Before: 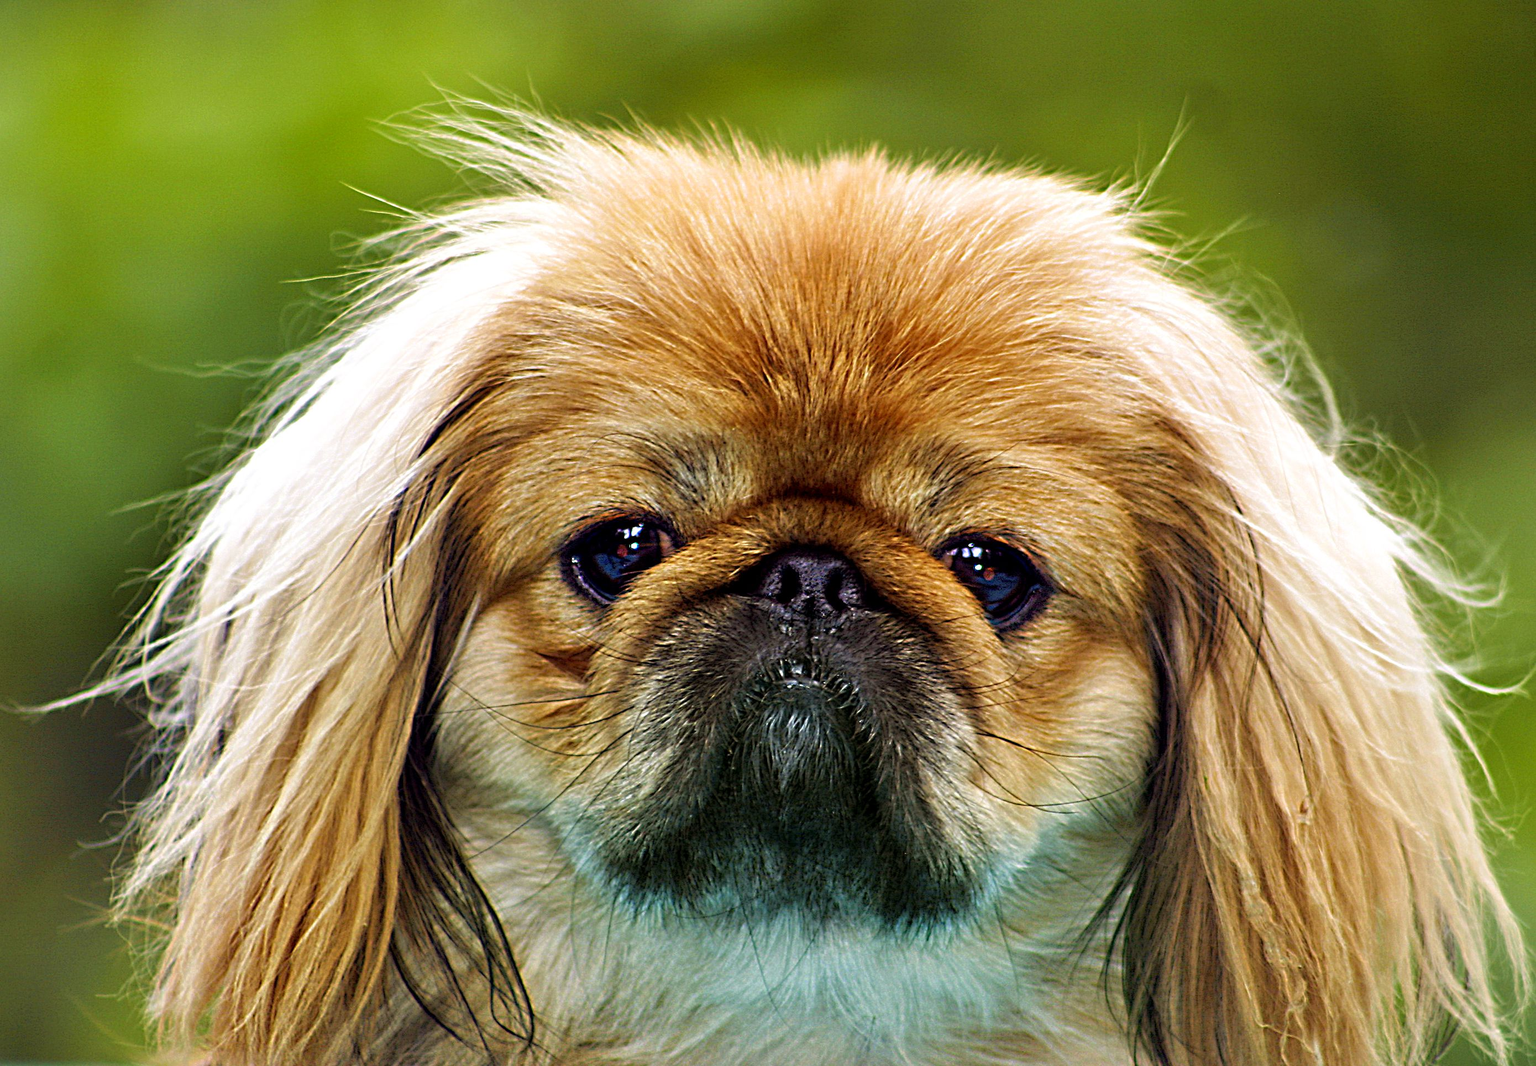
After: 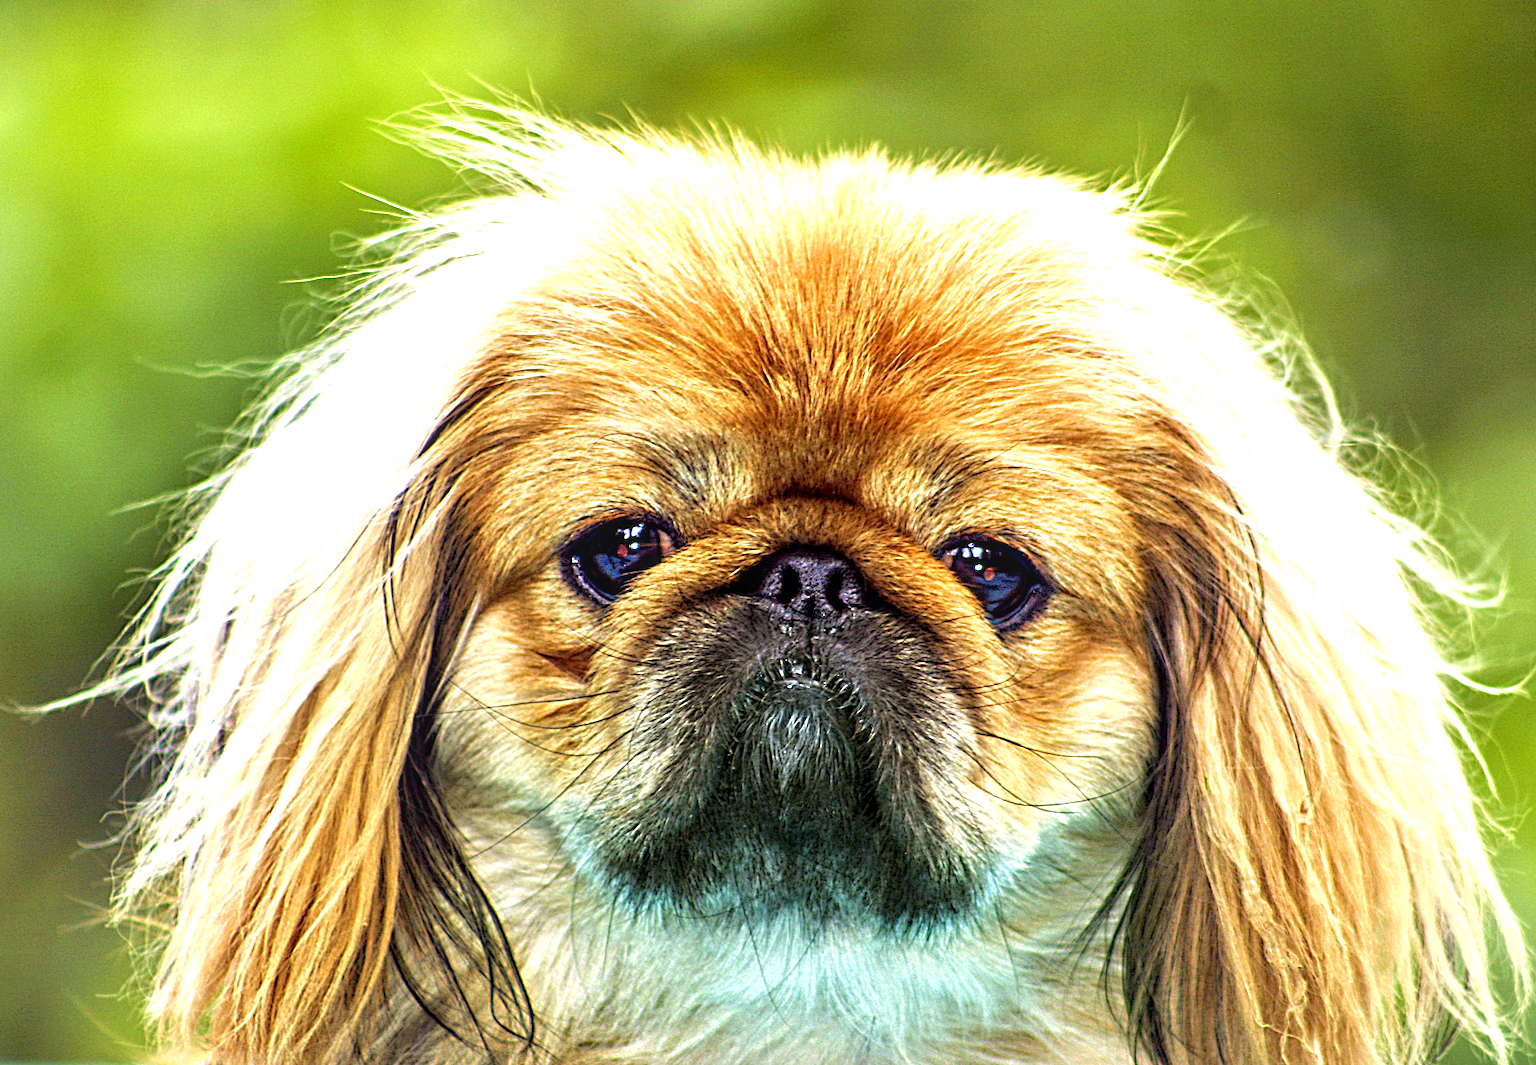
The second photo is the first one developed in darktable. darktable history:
local contrast: on, module defaults
exposure: black level correction 0, exposure 1 EV, compensate highlight preservation false
